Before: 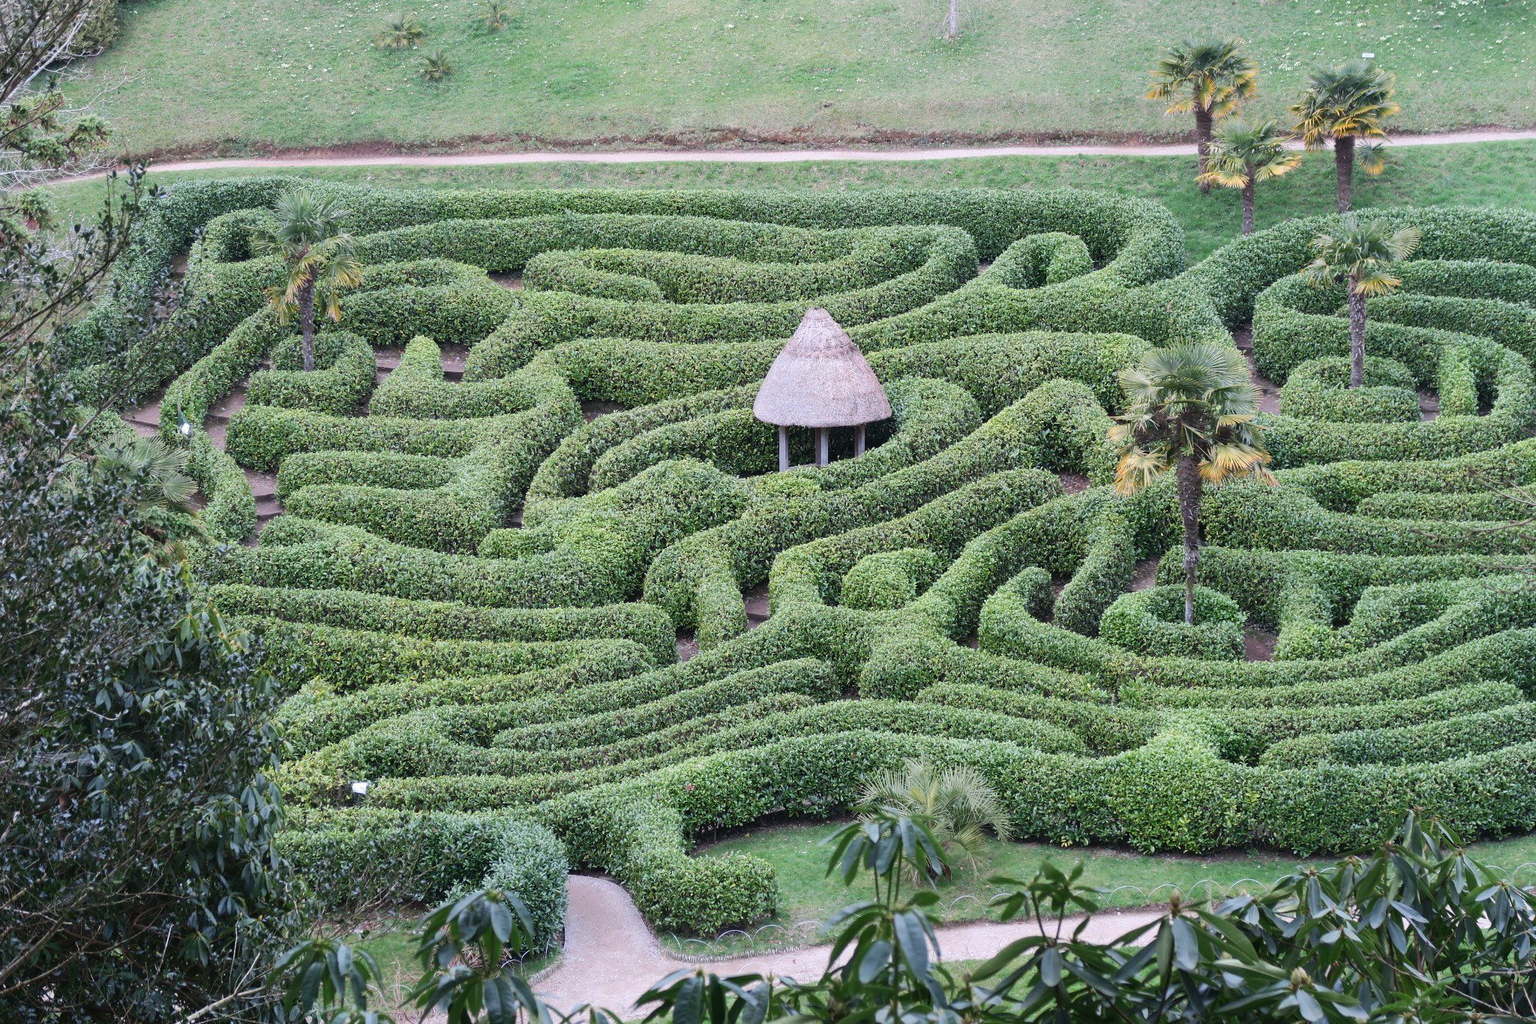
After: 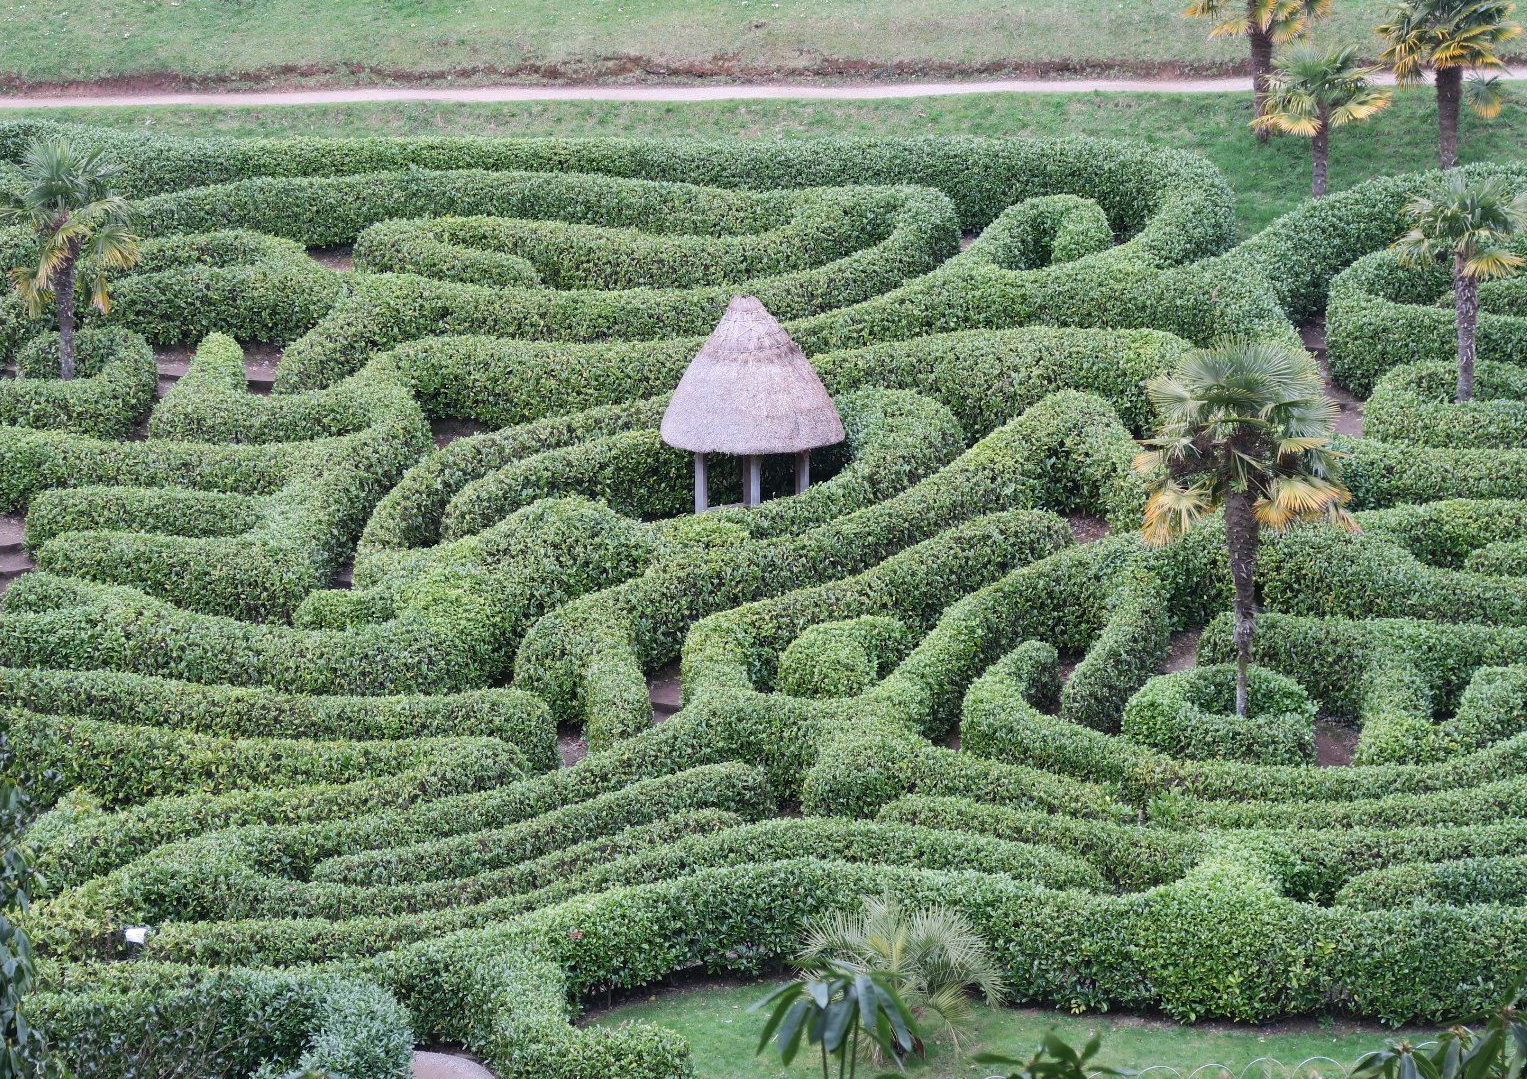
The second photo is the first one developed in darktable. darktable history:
crop: left 16.817%, top 8.44%, right 8.591%, bottom 12.469%
